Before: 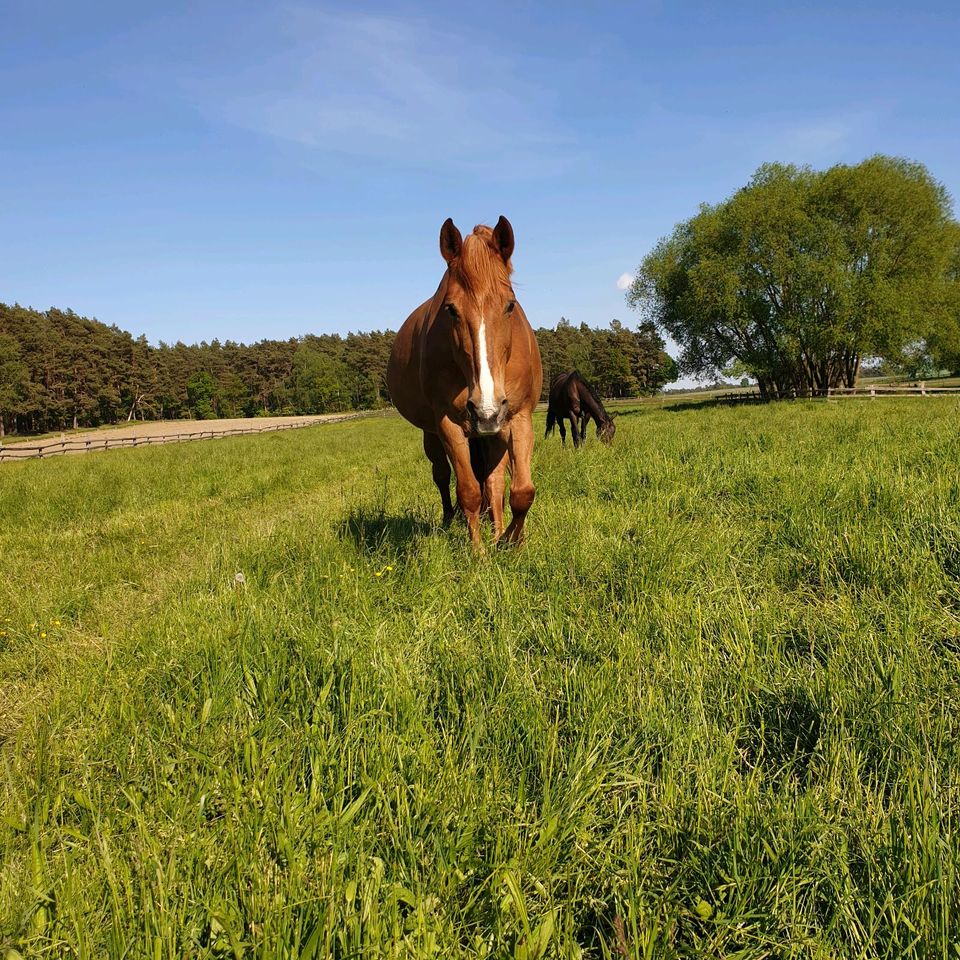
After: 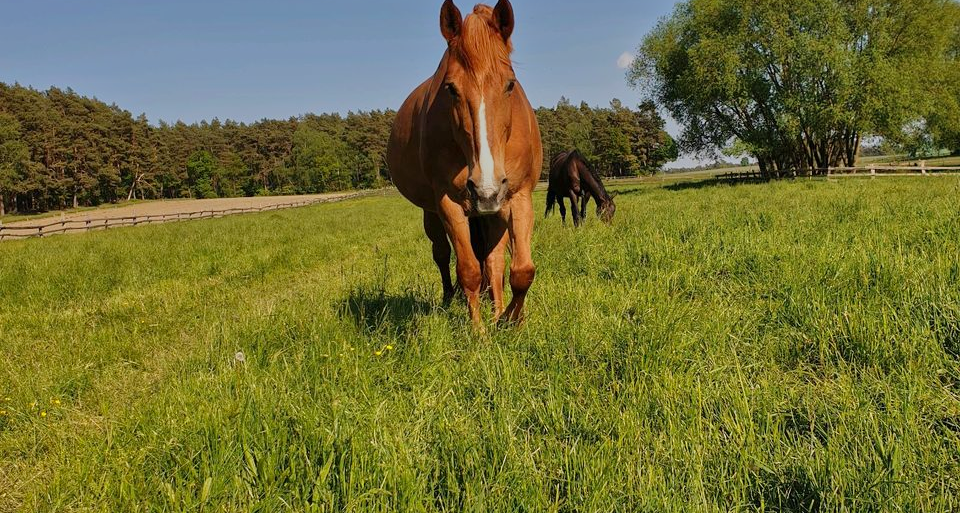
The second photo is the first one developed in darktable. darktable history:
shadows and highlights: shadows 75, highlights -60.85, soften with gaussian
tone equalizer: -8 EV -0.002 EV, -7 EV 0.005 EV, -6 EV -0.008 EV, -5 EV 0.007 EV, -4 EV -0.042 EV, -3 EV -0.233 EV, -2 EV -0.662 EV, -1 EV -0.983 EV, +0 EV -0.969 EV, smoothing diameter 2%, edges refinement/feathering 20, mask exposure compensation -1.57 EV, filter diffusion 5
color zones: curves: ch1 [(0, 0.525) (0.143, 0.556) (0.286, 0.52) (0.429, 0.5) (0.571, 0.5) (0.714, 0.5) (0.857, 0.503) (1, 0.525)]
crop and rotate: top 23.043%, bottom 23.437%
